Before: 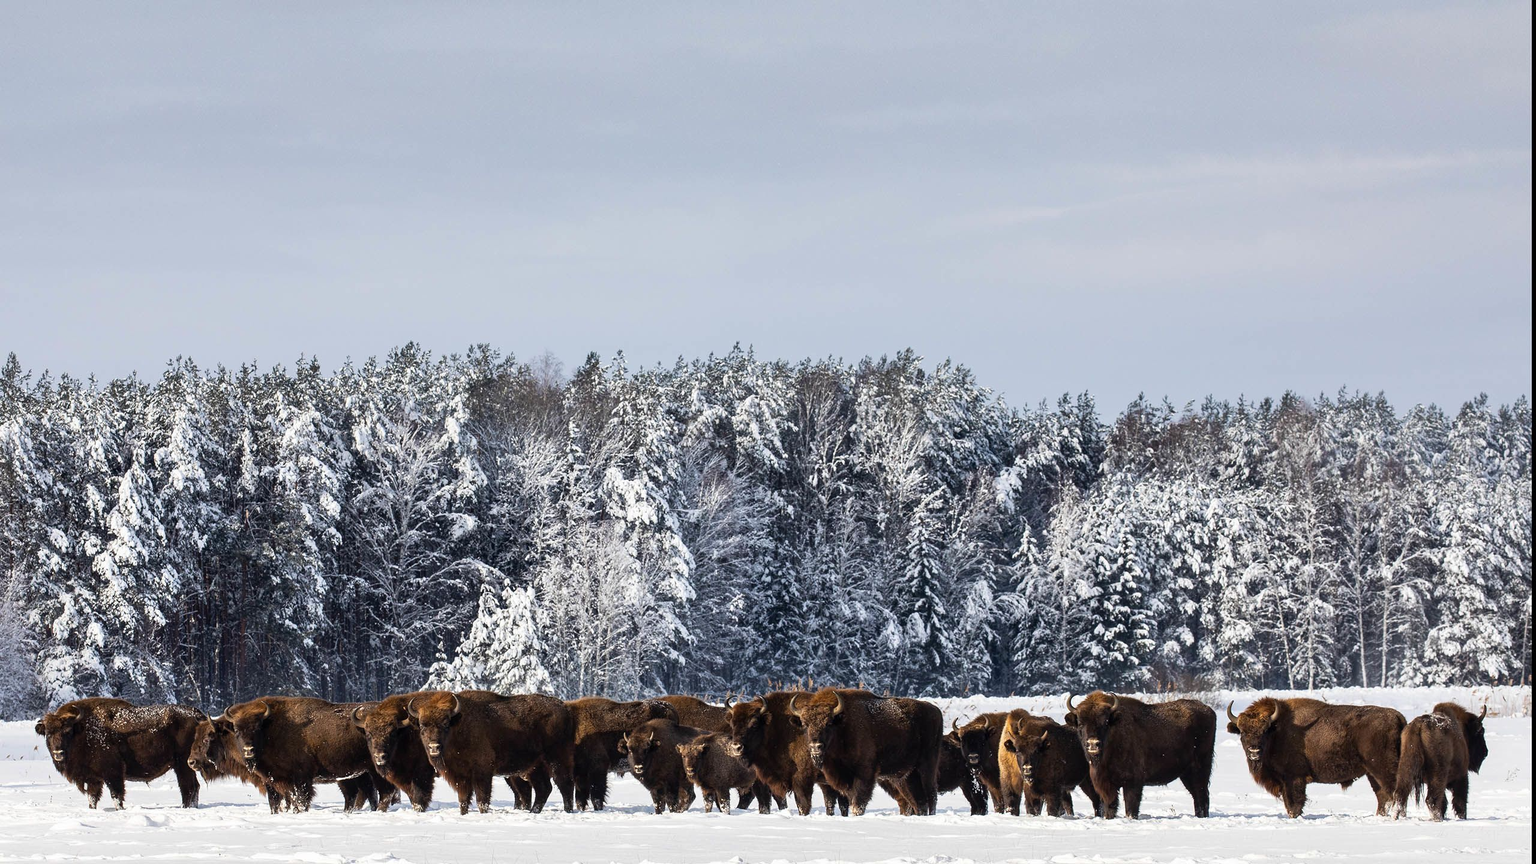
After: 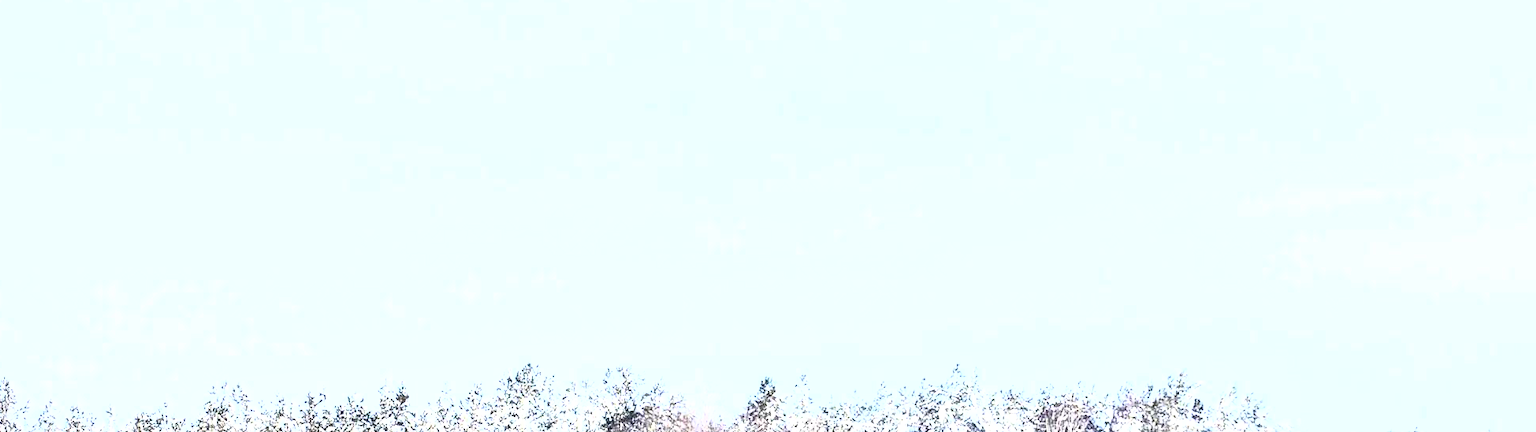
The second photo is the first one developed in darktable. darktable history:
local contrast: mode bilateral grid, contrast 21, coarseness 51, detail 178%, midtone range 0.2
exposure: black level correction 0, exposure 1.103 EV, compensate highlight preservation false
tone curve: curves: ch0 [(0, 0) (0.004, 0.001) (0.133, 0.112) (0.325, 0.362) (0.832, 0.893) (1, 1)], color space Lab, independent channels, preserve colors none
shadows and highlights: shadows 29.73, highlights -30.47, low approximation 0.01, soften with gaussian
crop: left 0.553%, top 7.636%, right 23.279%, bottom 54.218%
contrast brightness saturation: contrast 0.836, brightness 0.583, saturation 0.609
contrast equalizer: y [[0.6 ×6], [0.55 ×6], [0 ×6], [0 ×6], [0 ×6]], mix -0.31
